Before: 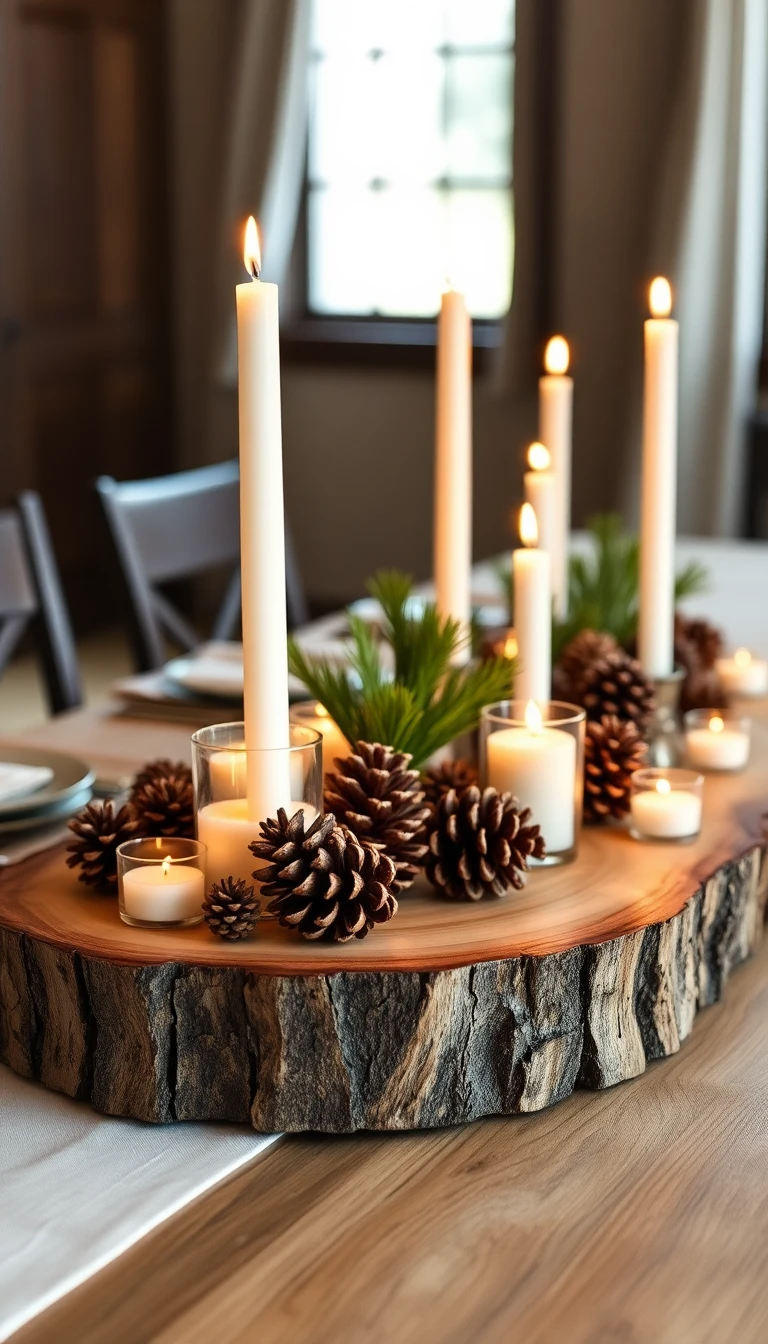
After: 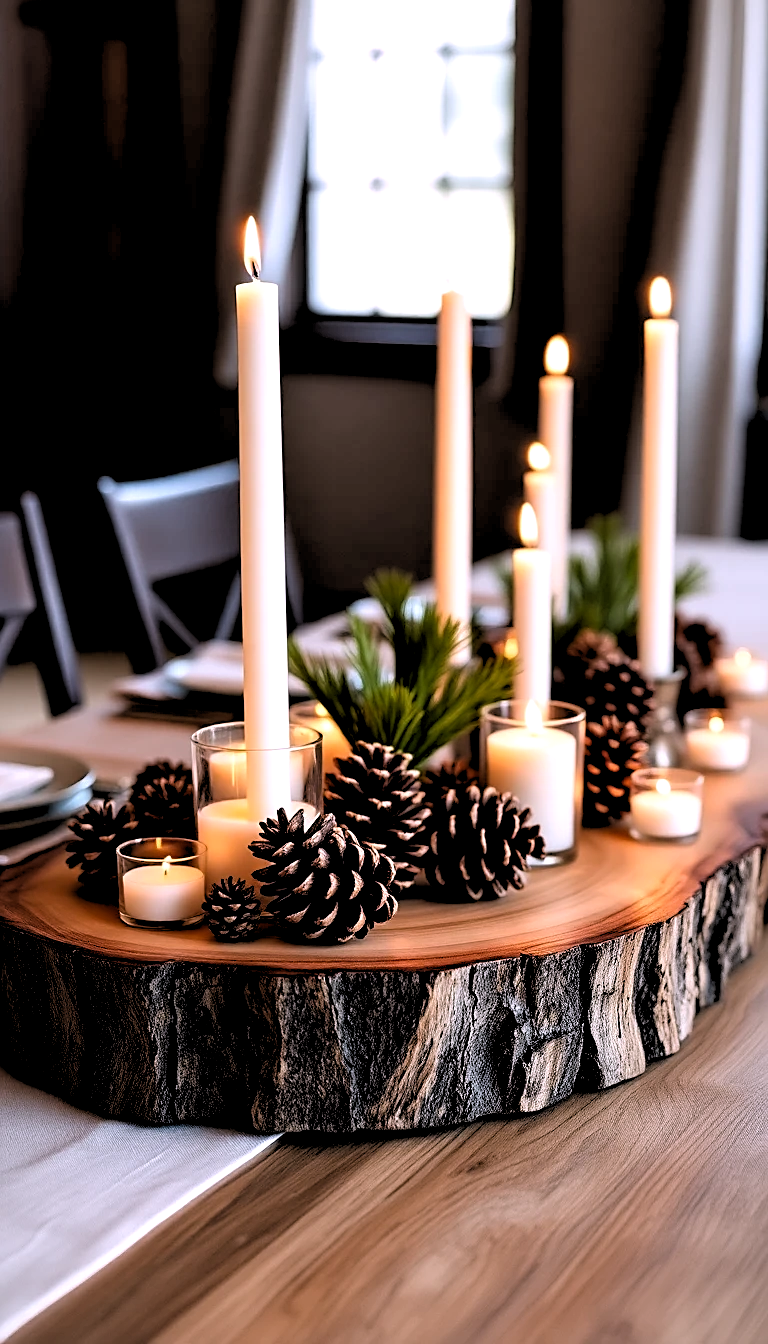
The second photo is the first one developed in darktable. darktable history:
haze removal: compatibility mode true, adaptive false
sharpen: on, module defaults
rgb levels: levels [[0.034, 0.472, 0.904], [0, 0.5, 1], [0, 0.5, 1]]
white balance: red 1.066, blue 1.119
vignetting: fall-off start 97%, fall-off radius 100%, width/height ratio 0.609, unbound false
